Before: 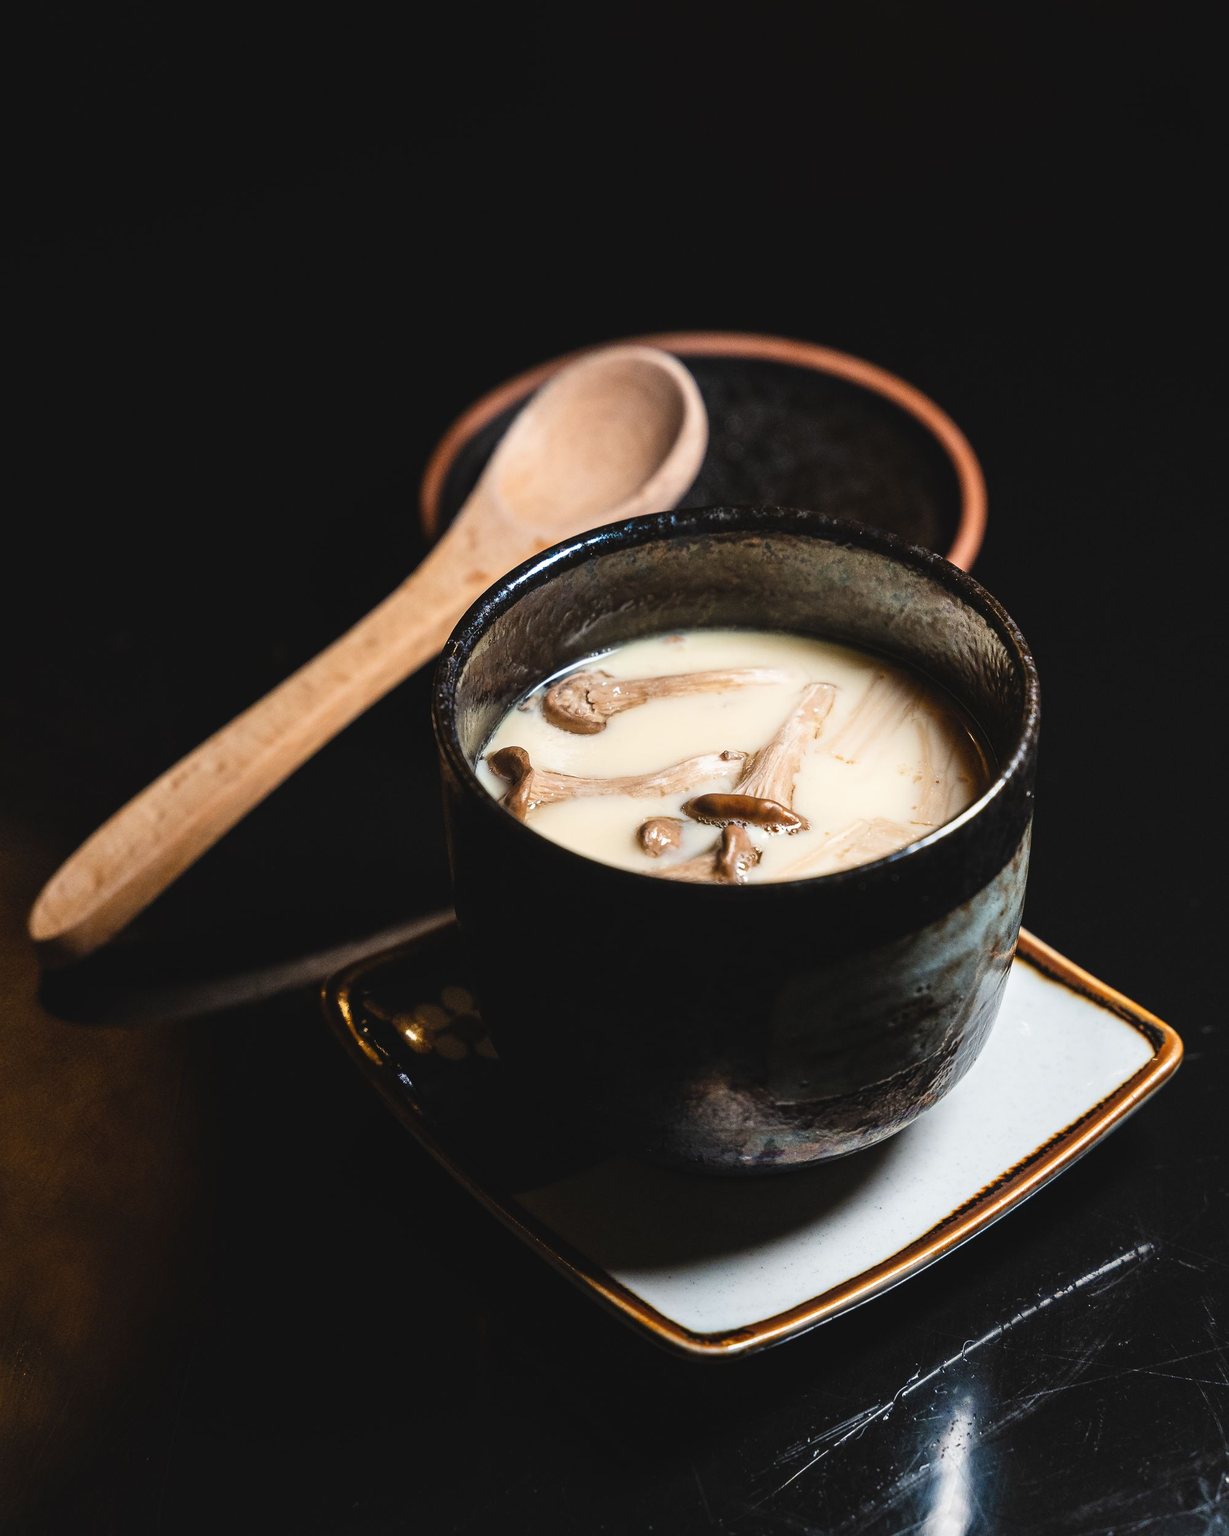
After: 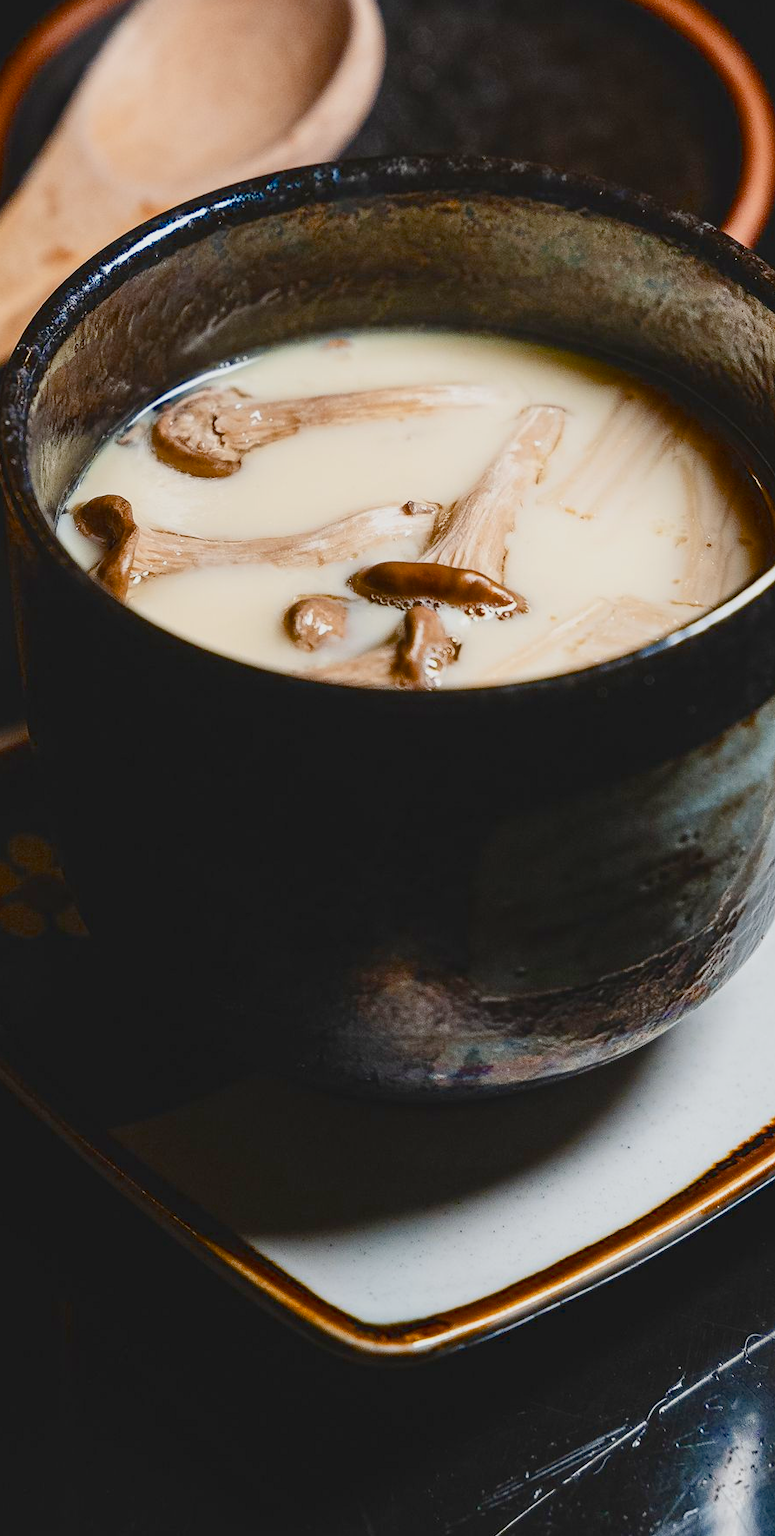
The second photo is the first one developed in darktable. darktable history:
crop: left 35.467%, top 25.832%, right 19.835%, bottom 3.38%
color balance rgb: perceptual saturation grading › global saturation 20%, perceptual saturation grading › highlights -25.58%, perceptual saturation grading › shadows 24.172%, global vibrance -7.369%, contrast -13.402%, saturation formula JzAzBz (2021)
